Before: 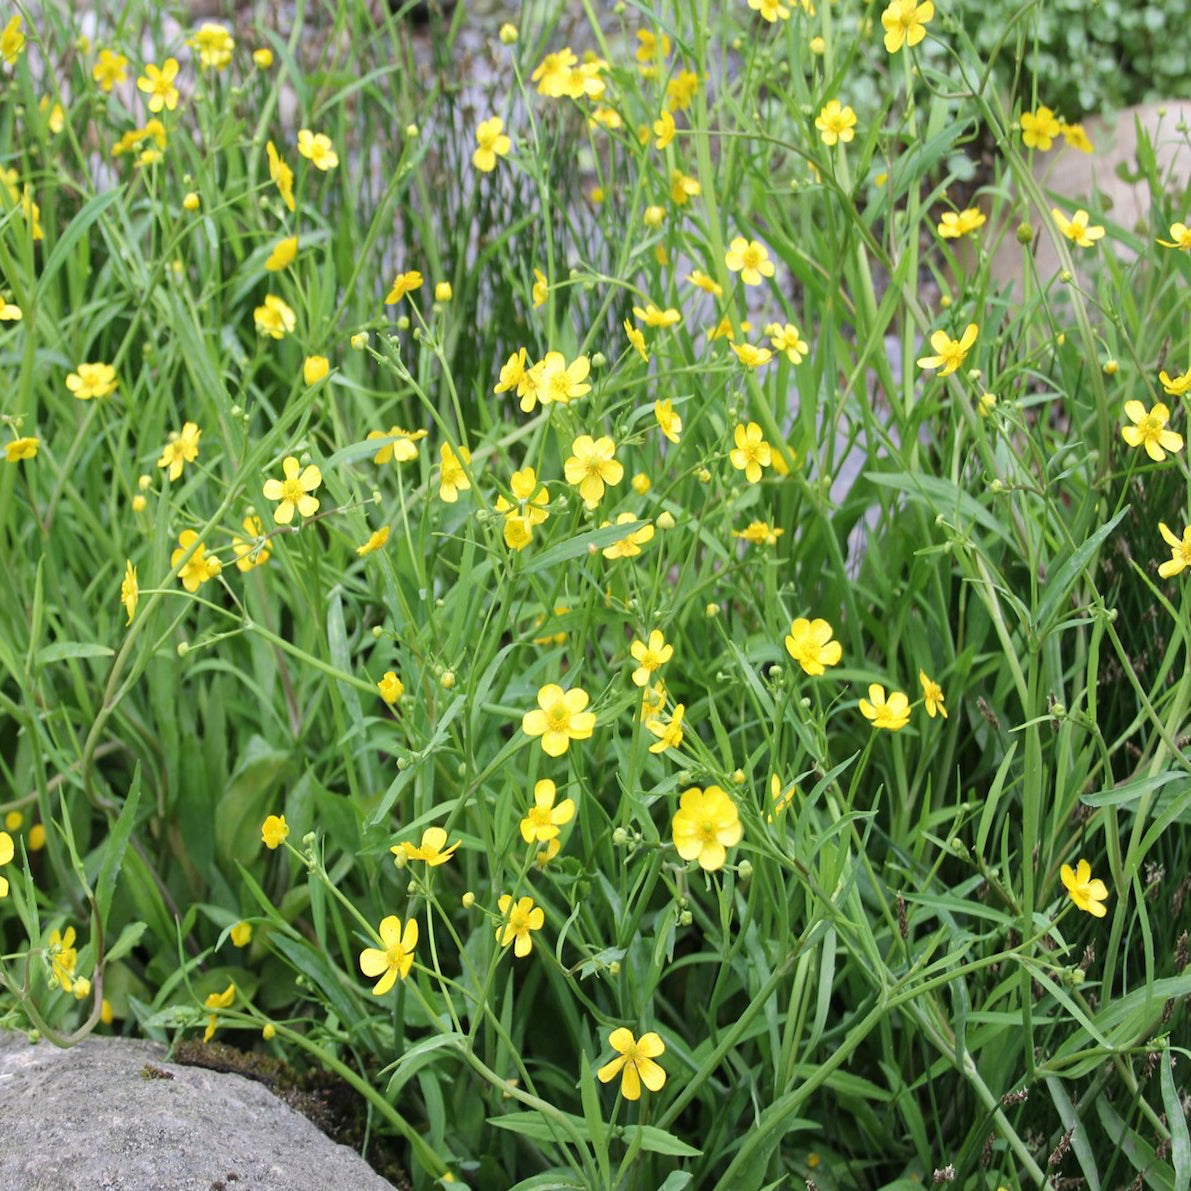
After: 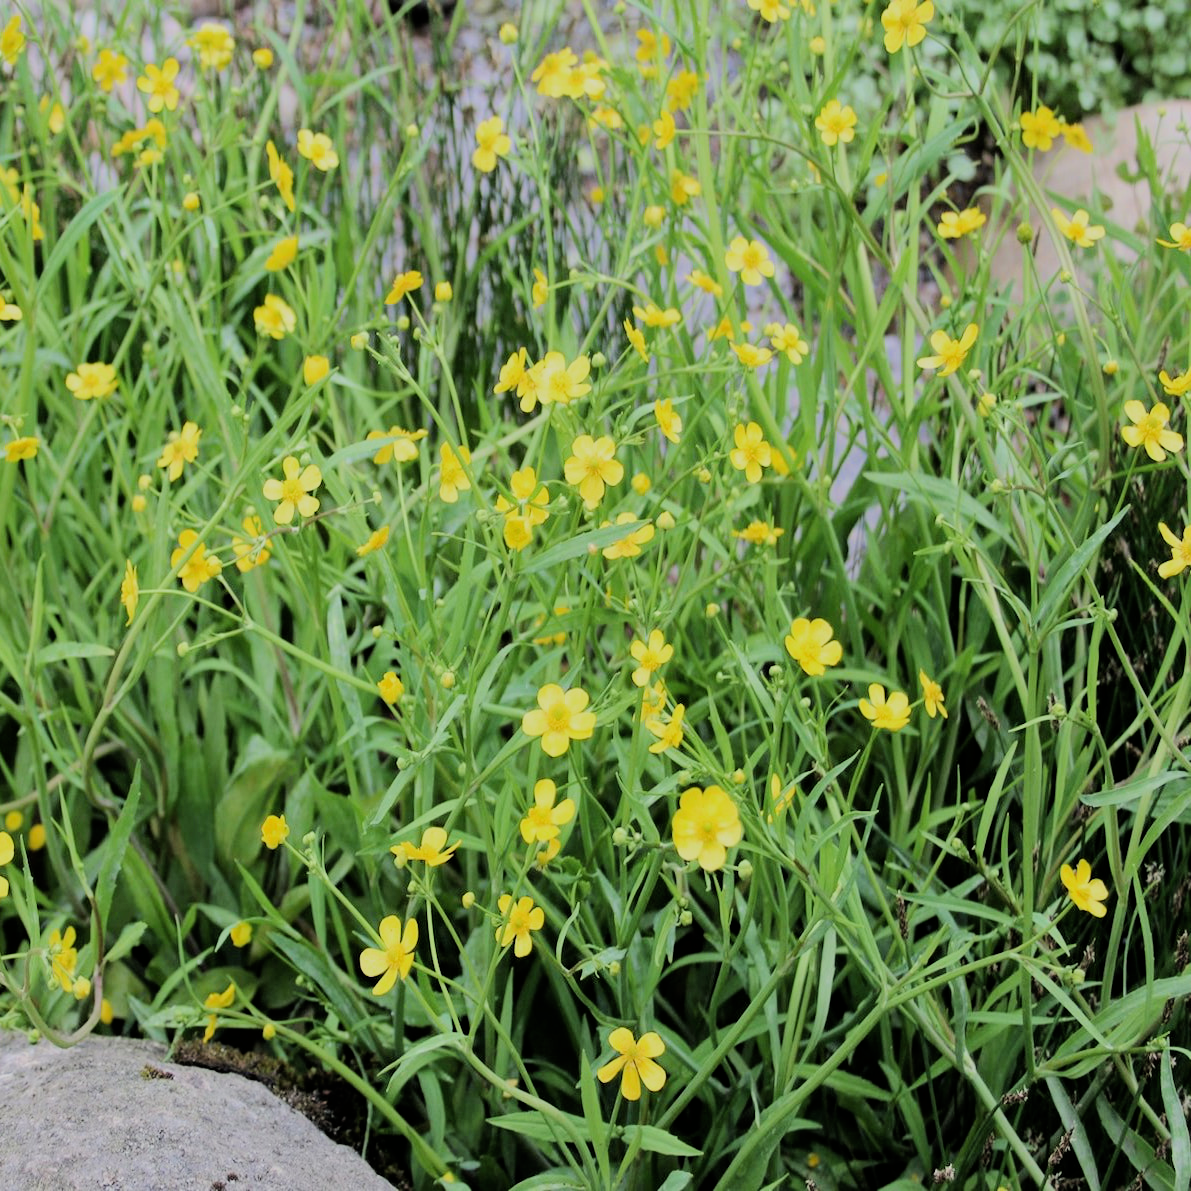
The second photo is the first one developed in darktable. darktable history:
filmic rgb: black relative exposure -6.15 EV, white relative exposure 6.96 EV, hardness 2.23, color science v6 (2022)
tone equalizer: -8 EV -0.417 EV, -7 EV -0.389 EV, -6 EV -0.333 EV, -5 EV -0.222 EV, -3 EV 0.222 EV, -2 EV 0.333 EV, -1 EV 0.389 EV, +0 EV 0.417 EV, edges refinement/feathering 500, mask exposure compensation -1.57 EV, preserve details no
